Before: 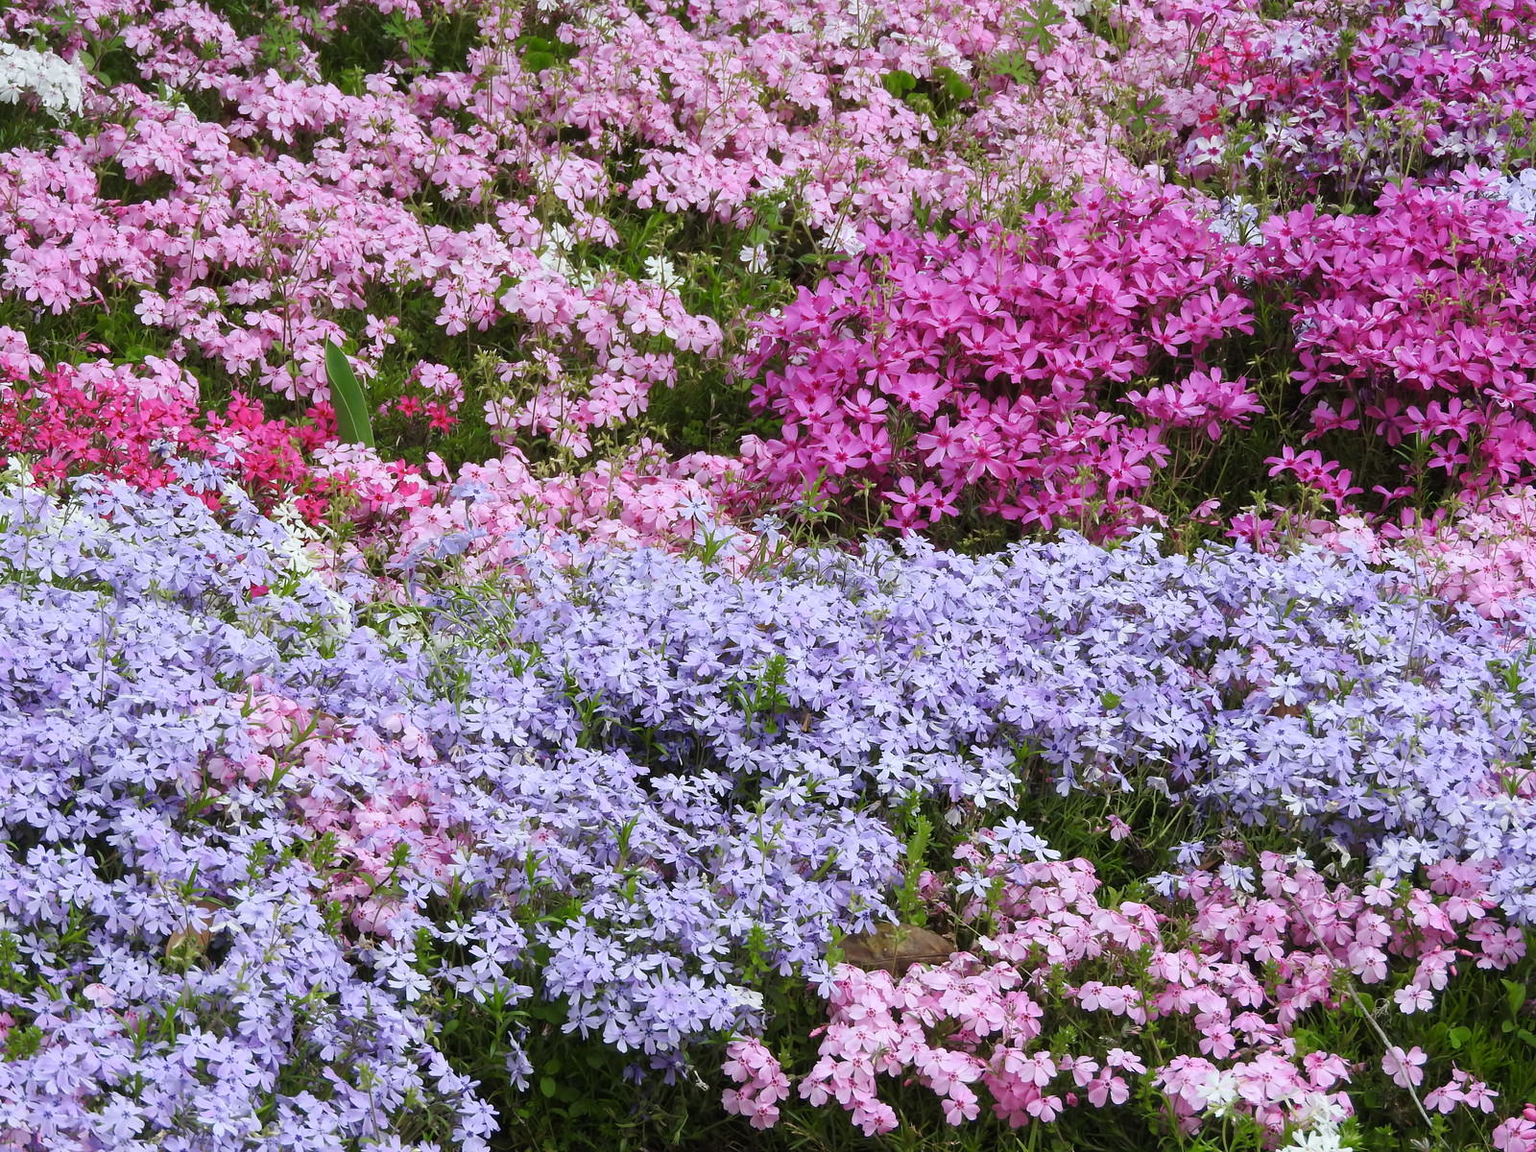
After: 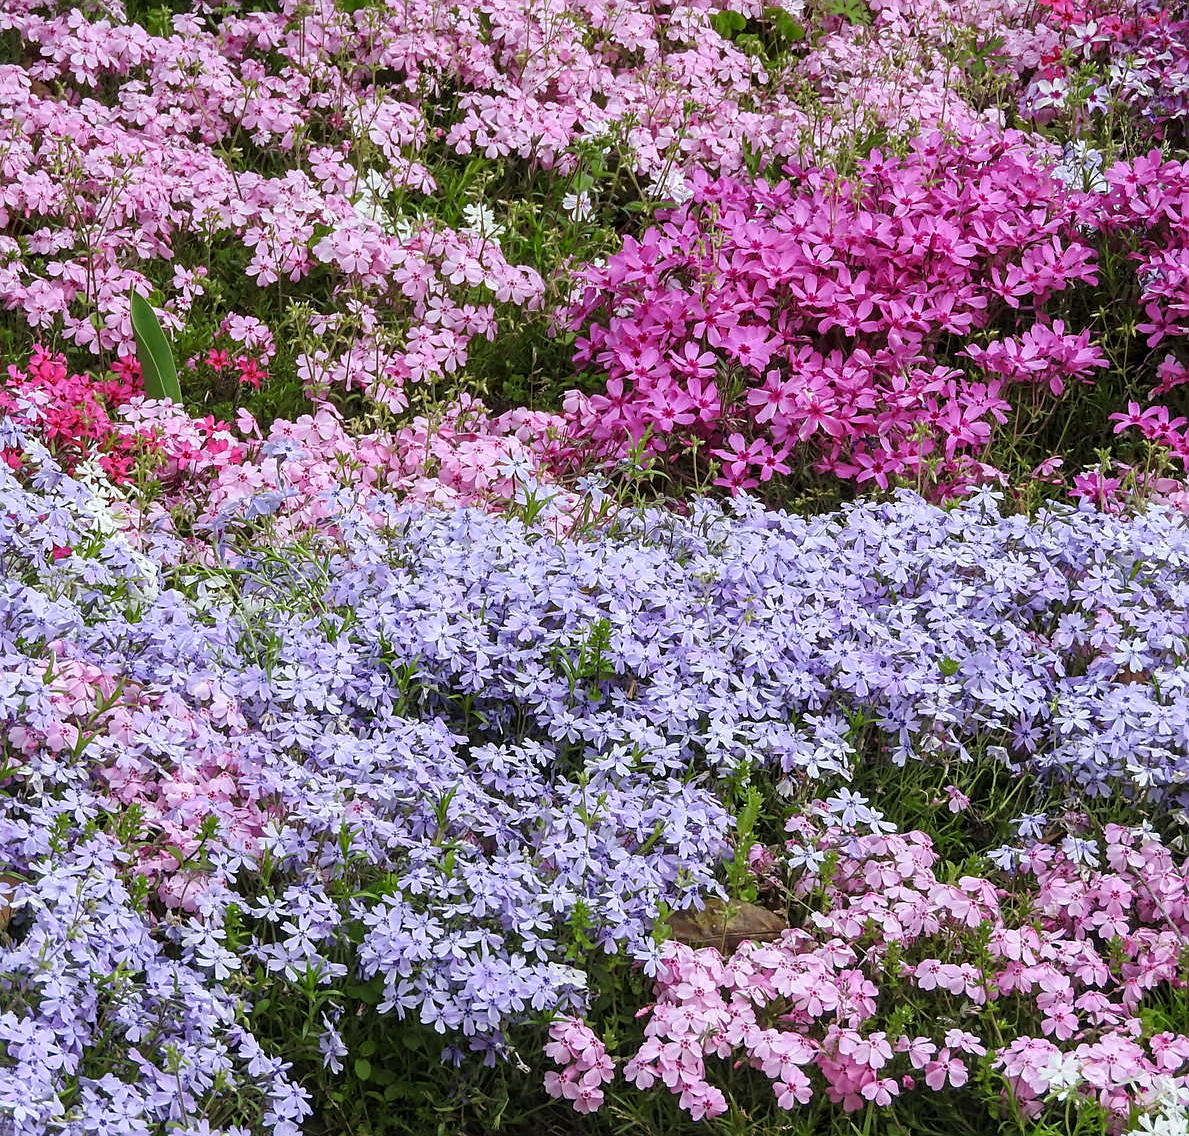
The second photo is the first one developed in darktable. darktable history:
crop and rotate: left 13.058%, top 5.317%, right 12.593%
sharpen: on, module defaults
local contrast: on, module defaults
